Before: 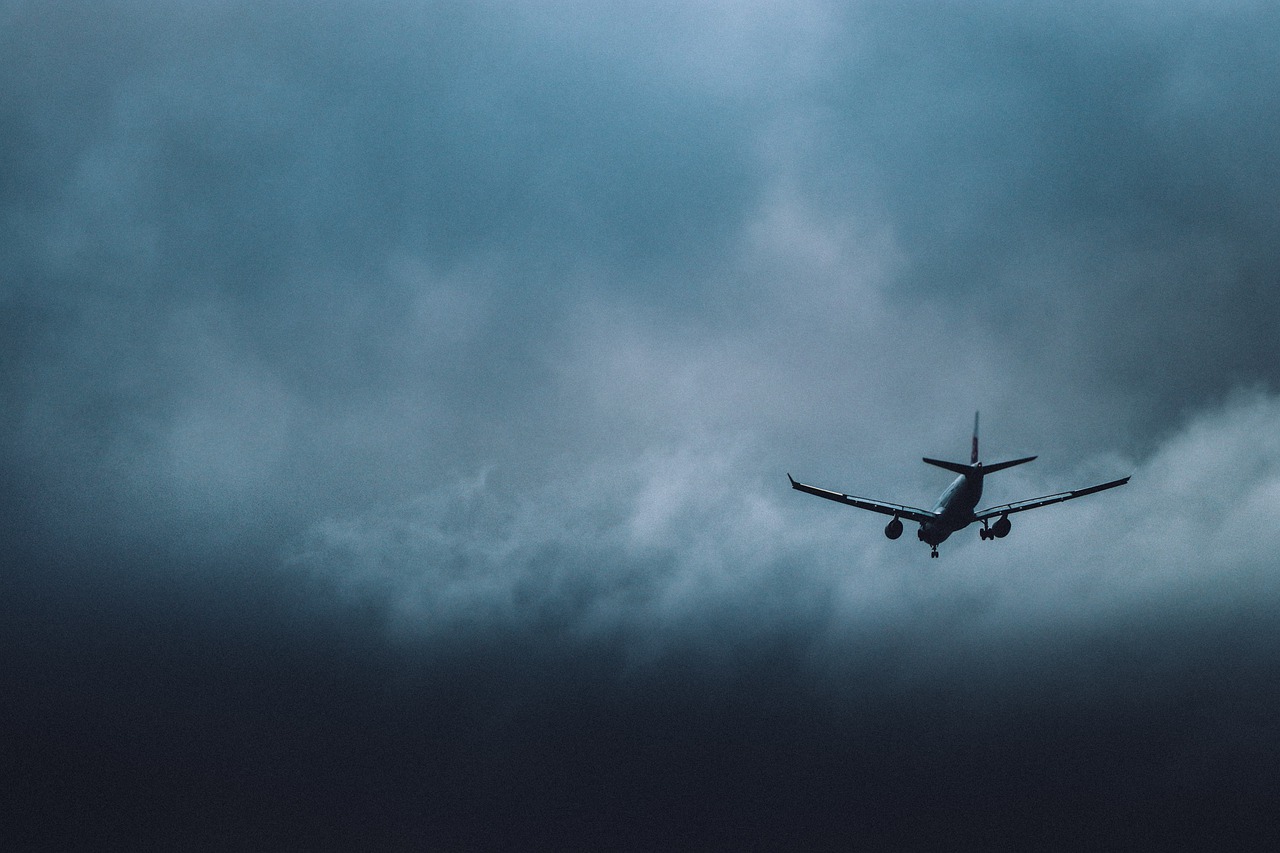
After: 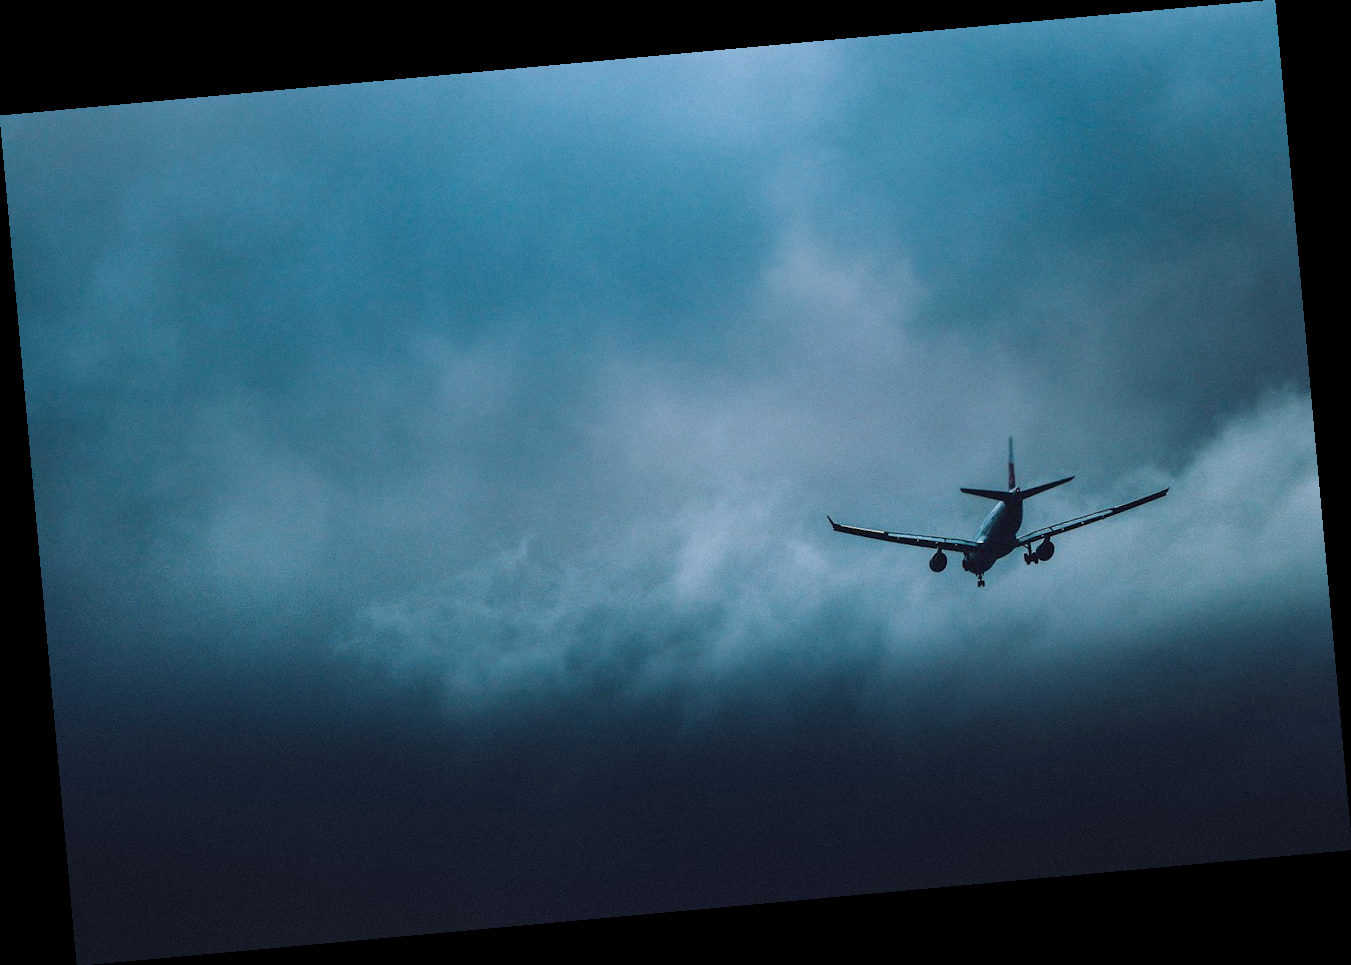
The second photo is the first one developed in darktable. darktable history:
rotate and perspective: rotation -5.2°, automatic cropping off
color balance rgb: linear chroma grading › global chroma 33.4%
